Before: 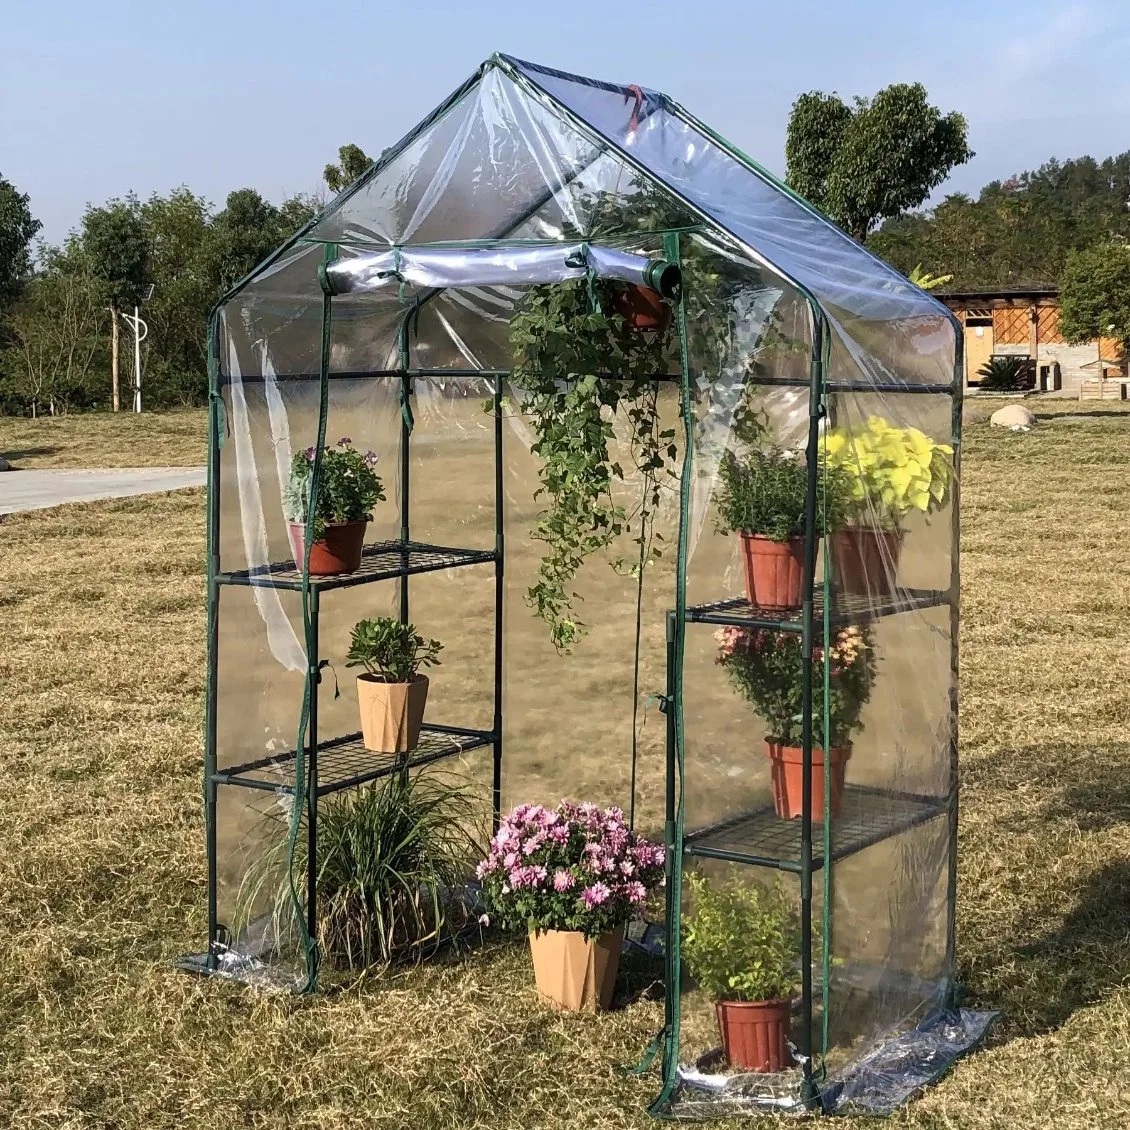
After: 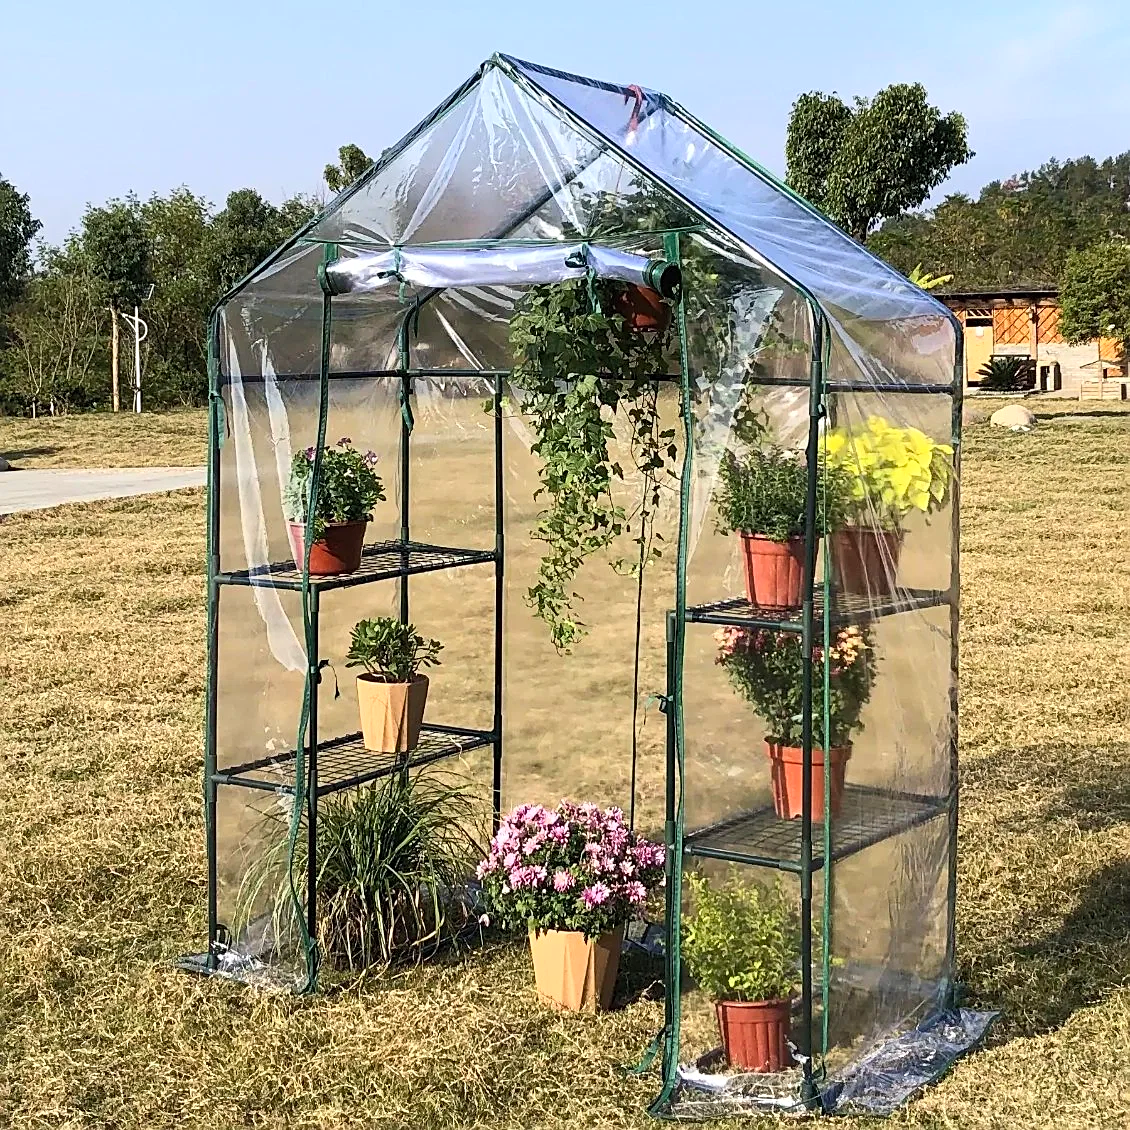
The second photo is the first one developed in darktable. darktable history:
sharpen: on, module defaults
contrast brightness saturation: contrast 0.198, brightness 0.16, saturation 0.227
